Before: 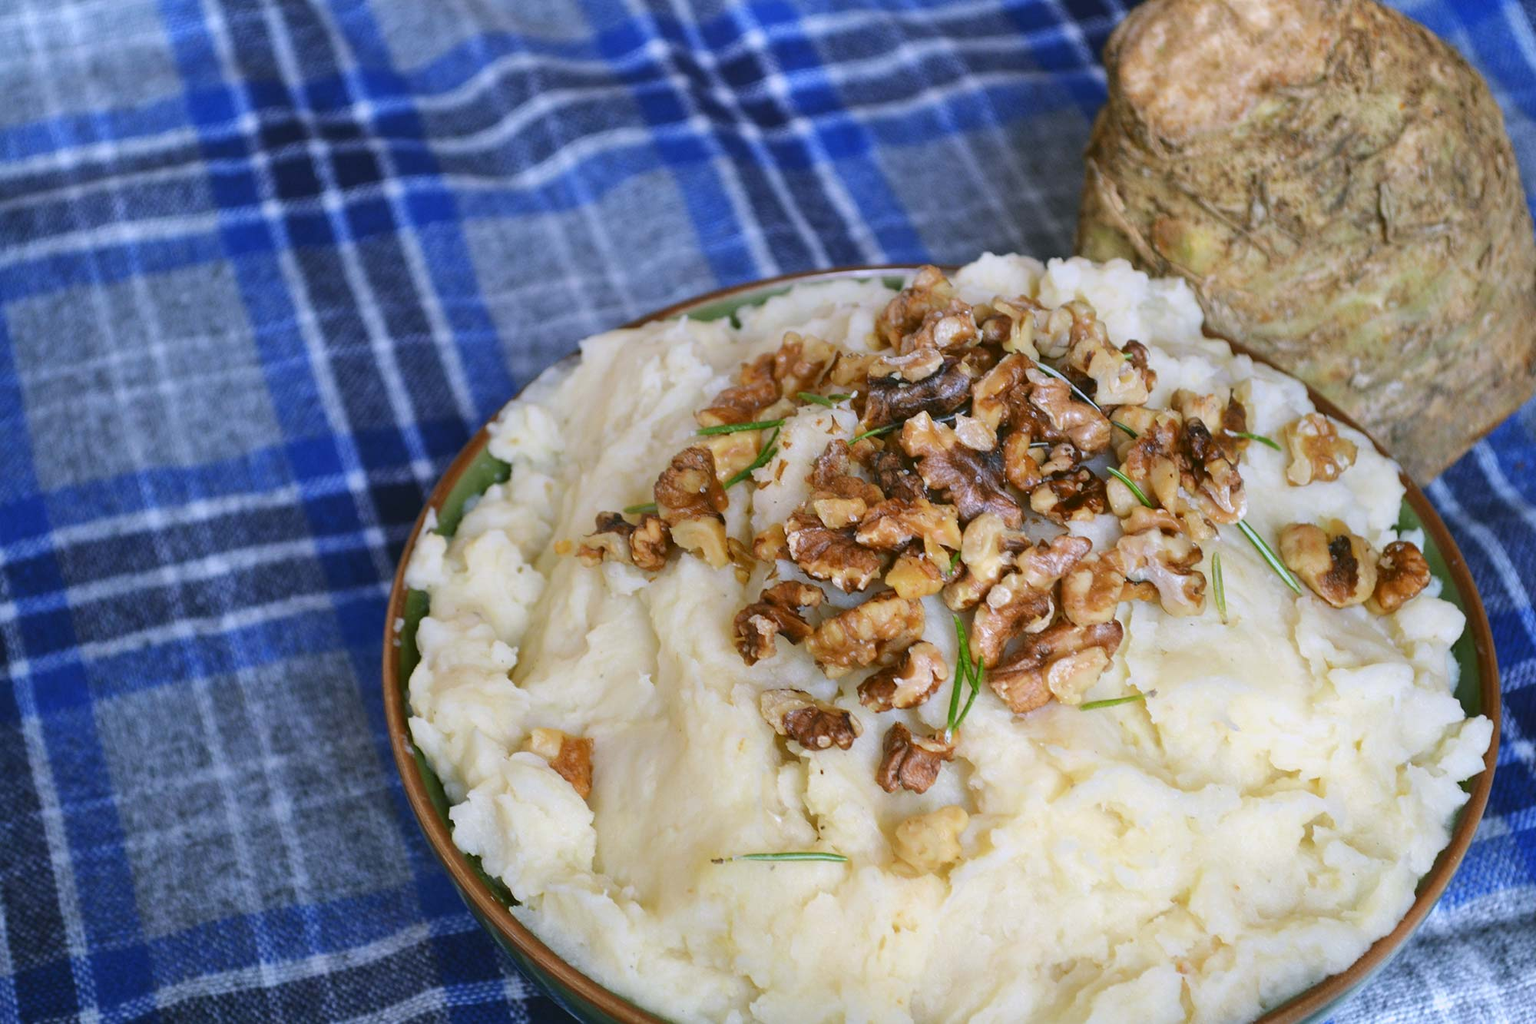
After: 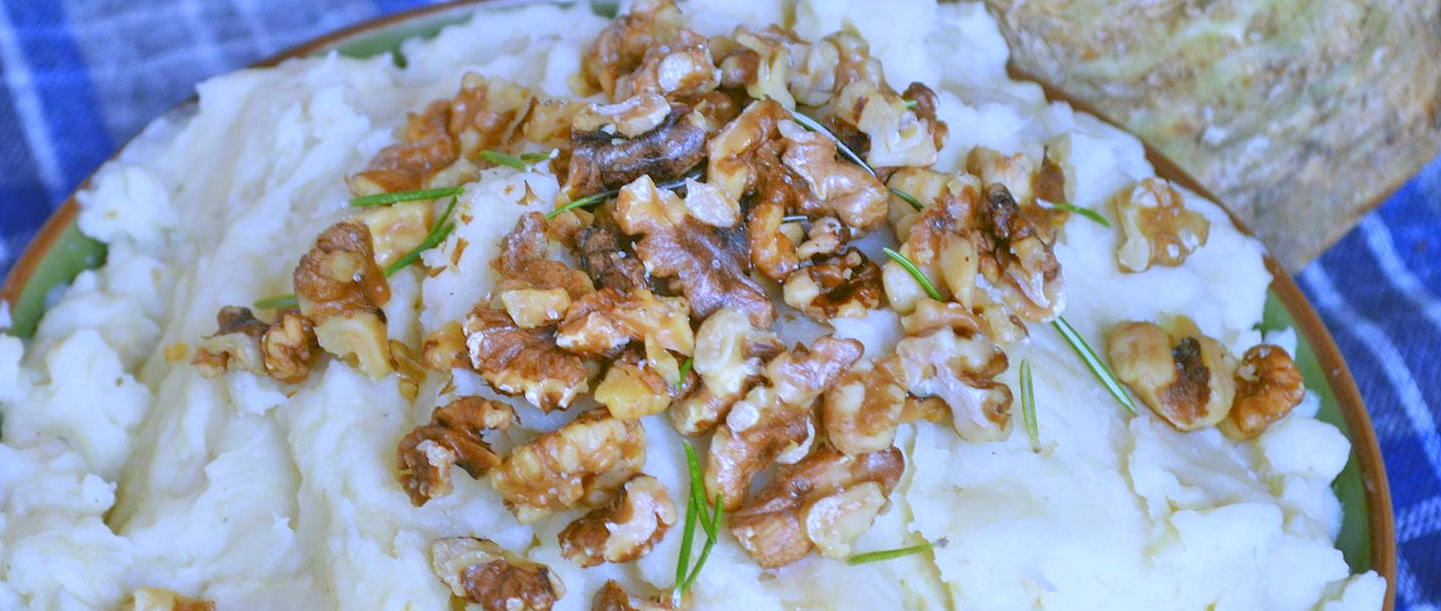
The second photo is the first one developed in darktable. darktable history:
tone equalizer: -7 EV 0.15 EV, -6 EV 0.6 EV, -5 EV 1.15 EV, -4 EV 1.33 EV, -3 EV 1.15 EV, -2 EV 0.6 EV, -1 EV 0.15 EV, mask exposure compensation -0.5 EV
crop and rotate: left 27.938%, top 27.046%, bottom 27.046%
white balance: red 0.871, blue 1.249
